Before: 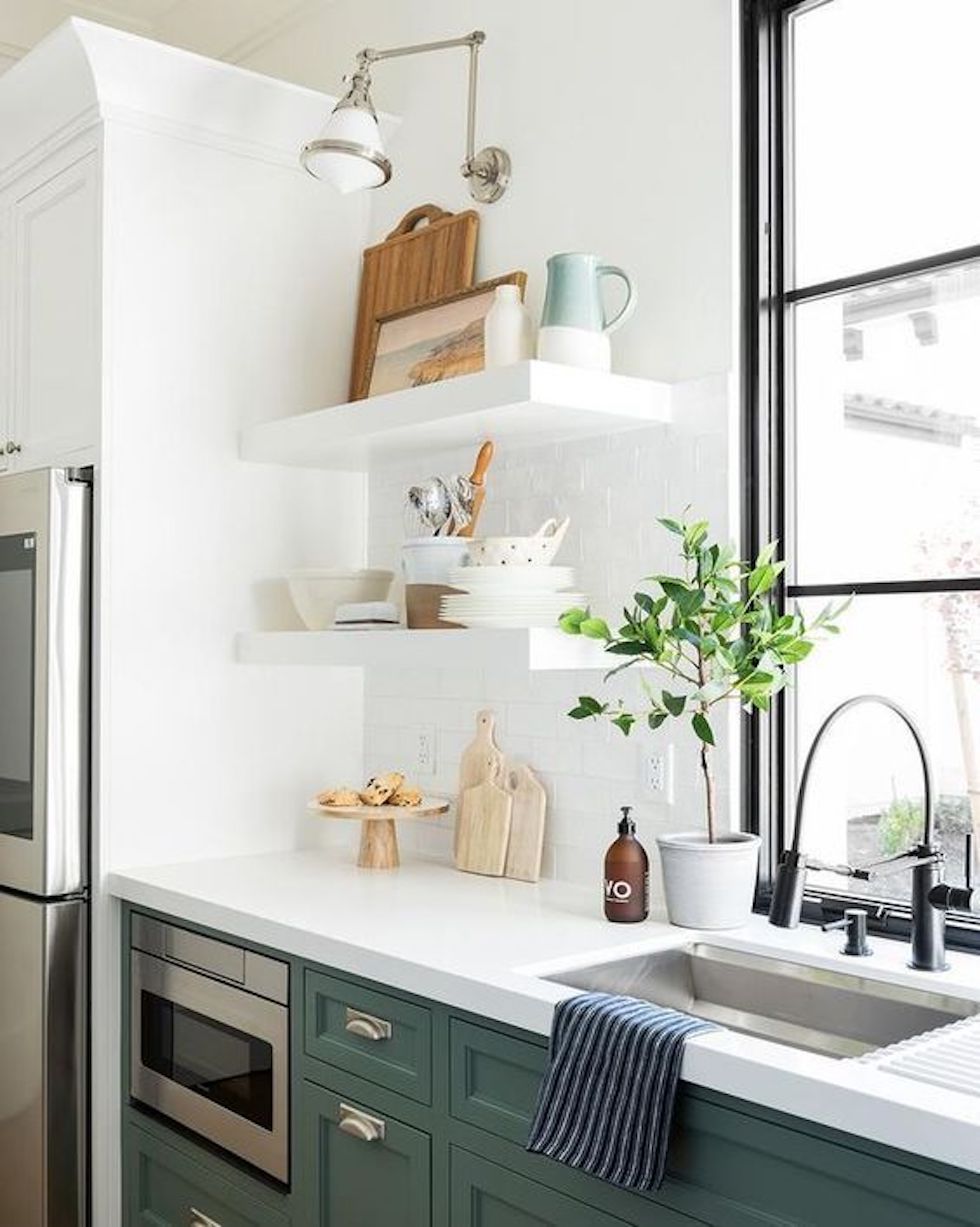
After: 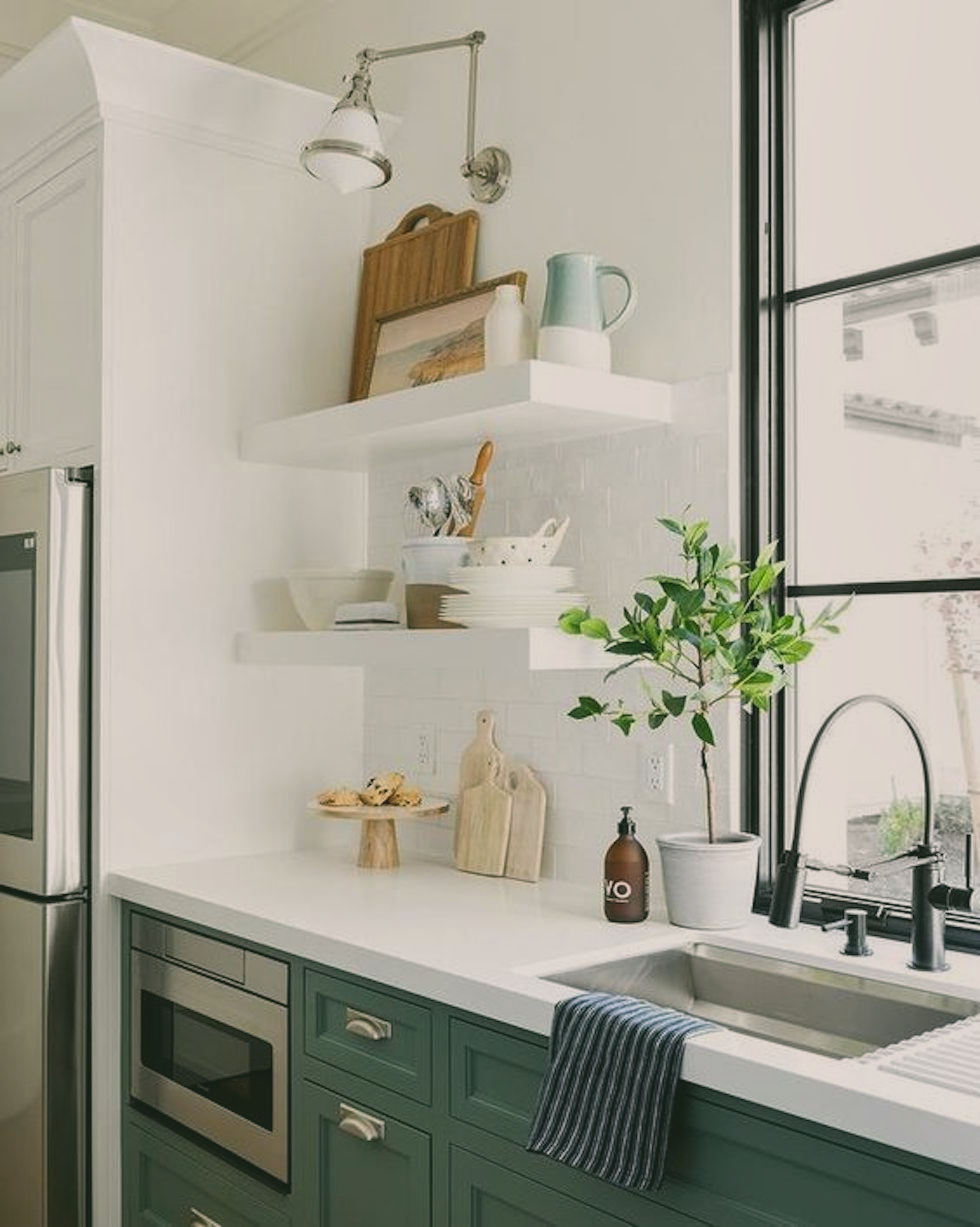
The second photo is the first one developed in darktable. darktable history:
exposure: black level correction -0.015, exposure -0.5 EV, compensate highlight preservation false
color correction: highlights a* 4.02, highlights b* 4.98, shadows a* -7.55, shadows b* 4.98
shadows and highlights: shadows 29.61, highlights -30.47, low approximation 0.01, soften with gaussian
